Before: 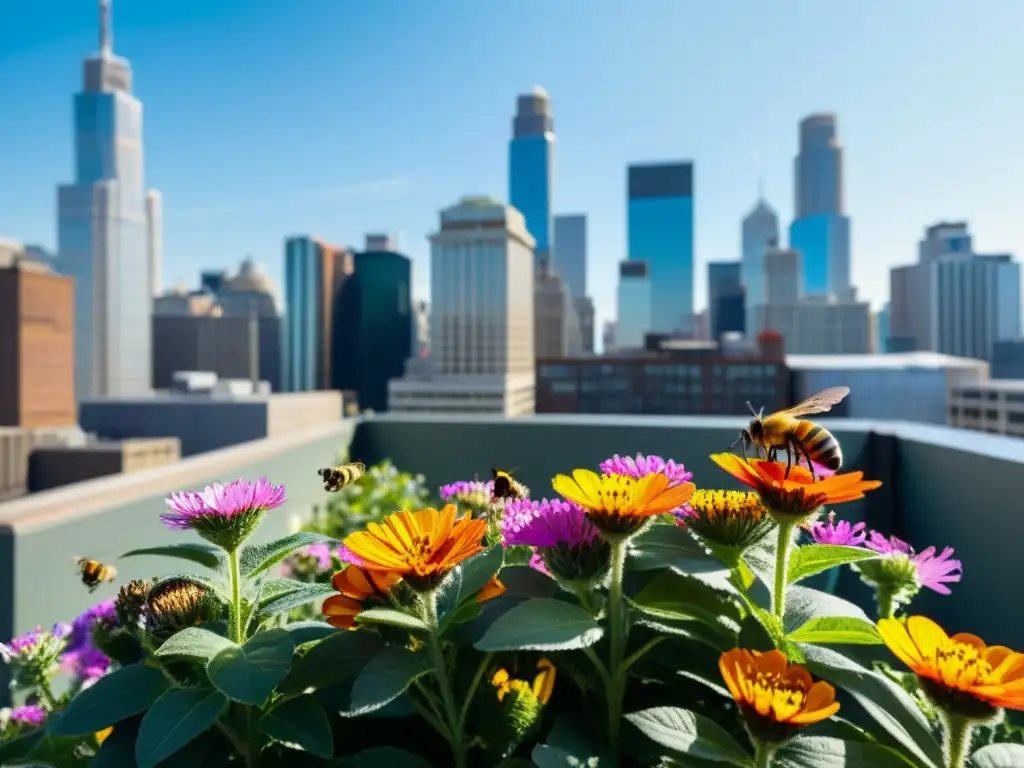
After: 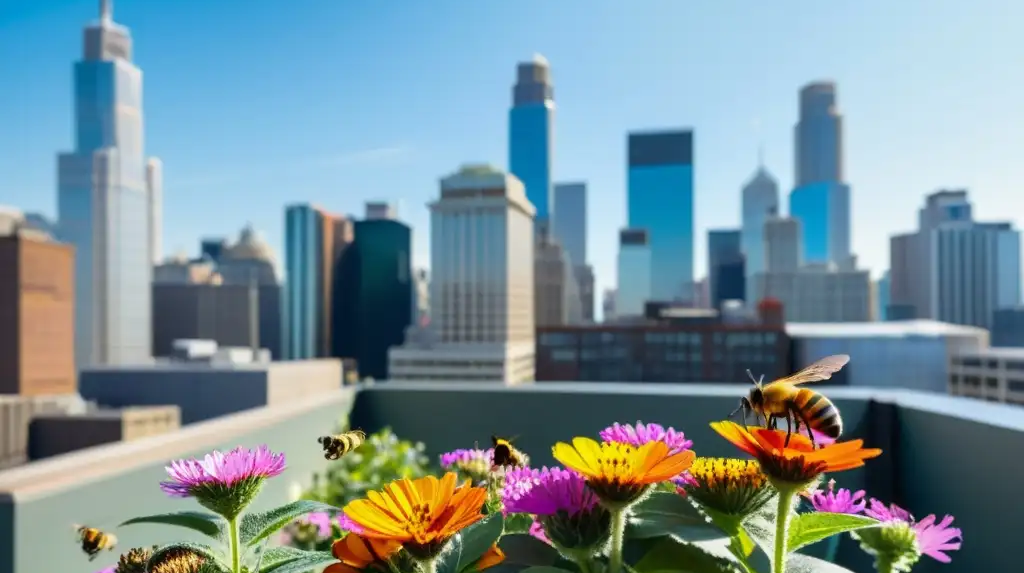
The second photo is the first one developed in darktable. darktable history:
crop: top 4.252%, bottom 21.12%
